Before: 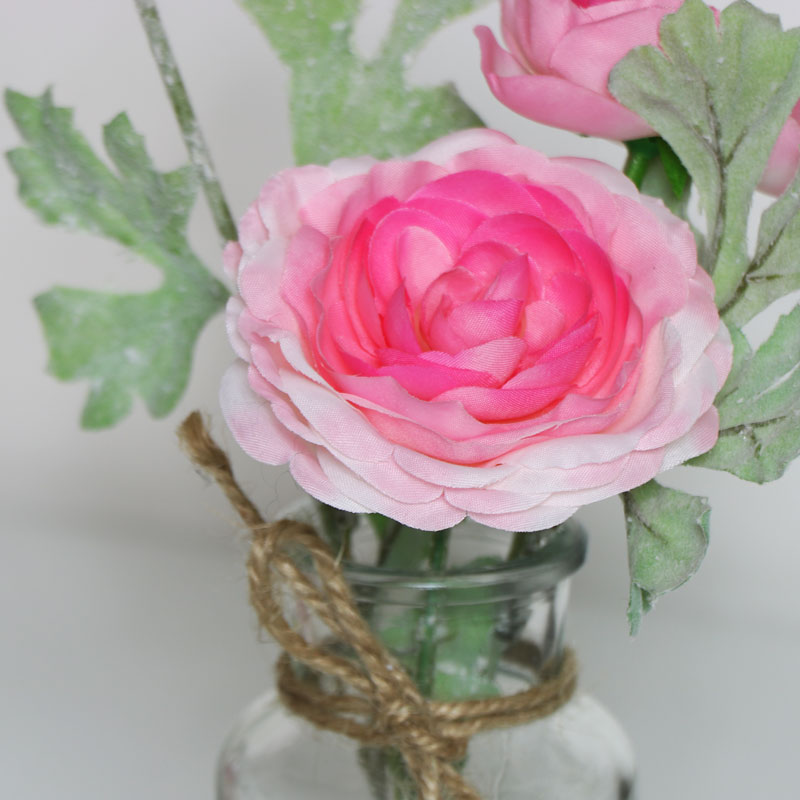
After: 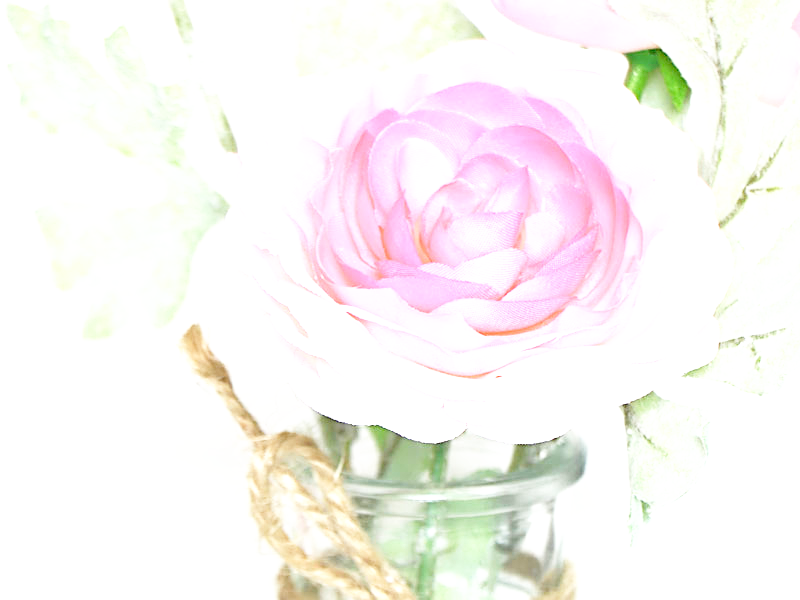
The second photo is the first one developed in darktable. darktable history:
exposure: black level correction 0, exposure 1.702 EV, compensate highlight preservation false
sharpen: on, module defaults
base curve: curves: ch0 [(0, 0) (0.008, 0.007) (0.022, 0.029) (0.048, 0.089) (0.092, 0.197) (0.191, 0.399) (0.275, 0.534) (0.357, 0.65) (0.477, 0.78) (0.542, 0.833) (0.799, 0.973) (1, 1)], preserve colors none
tone equalizer: -8 EV 0.016 EV, -7 EV -0.041 EV, -6 EV 0.037 EV, -5 EV 0.031 EV, -4 EV 0.247 EV, -3 EV 0.658 EV, -2 EV 0.574 EV, -1 EV 0.191 EV, +0 EV 0.03 EV
crop: top 11.017%, bottom 13.961%
